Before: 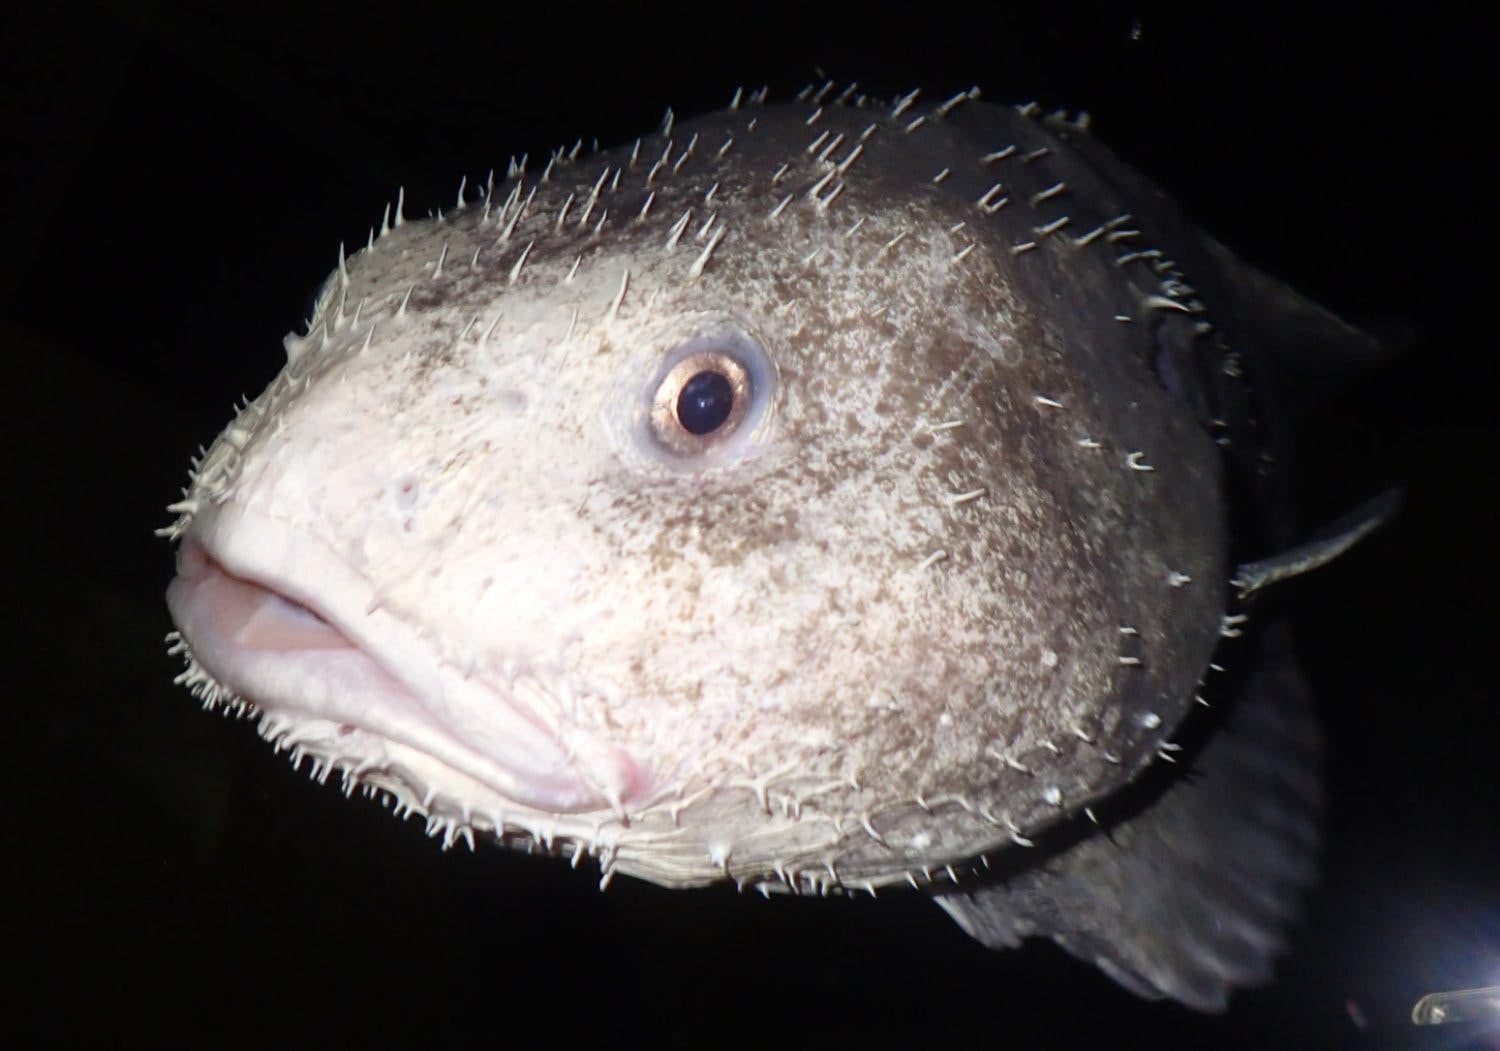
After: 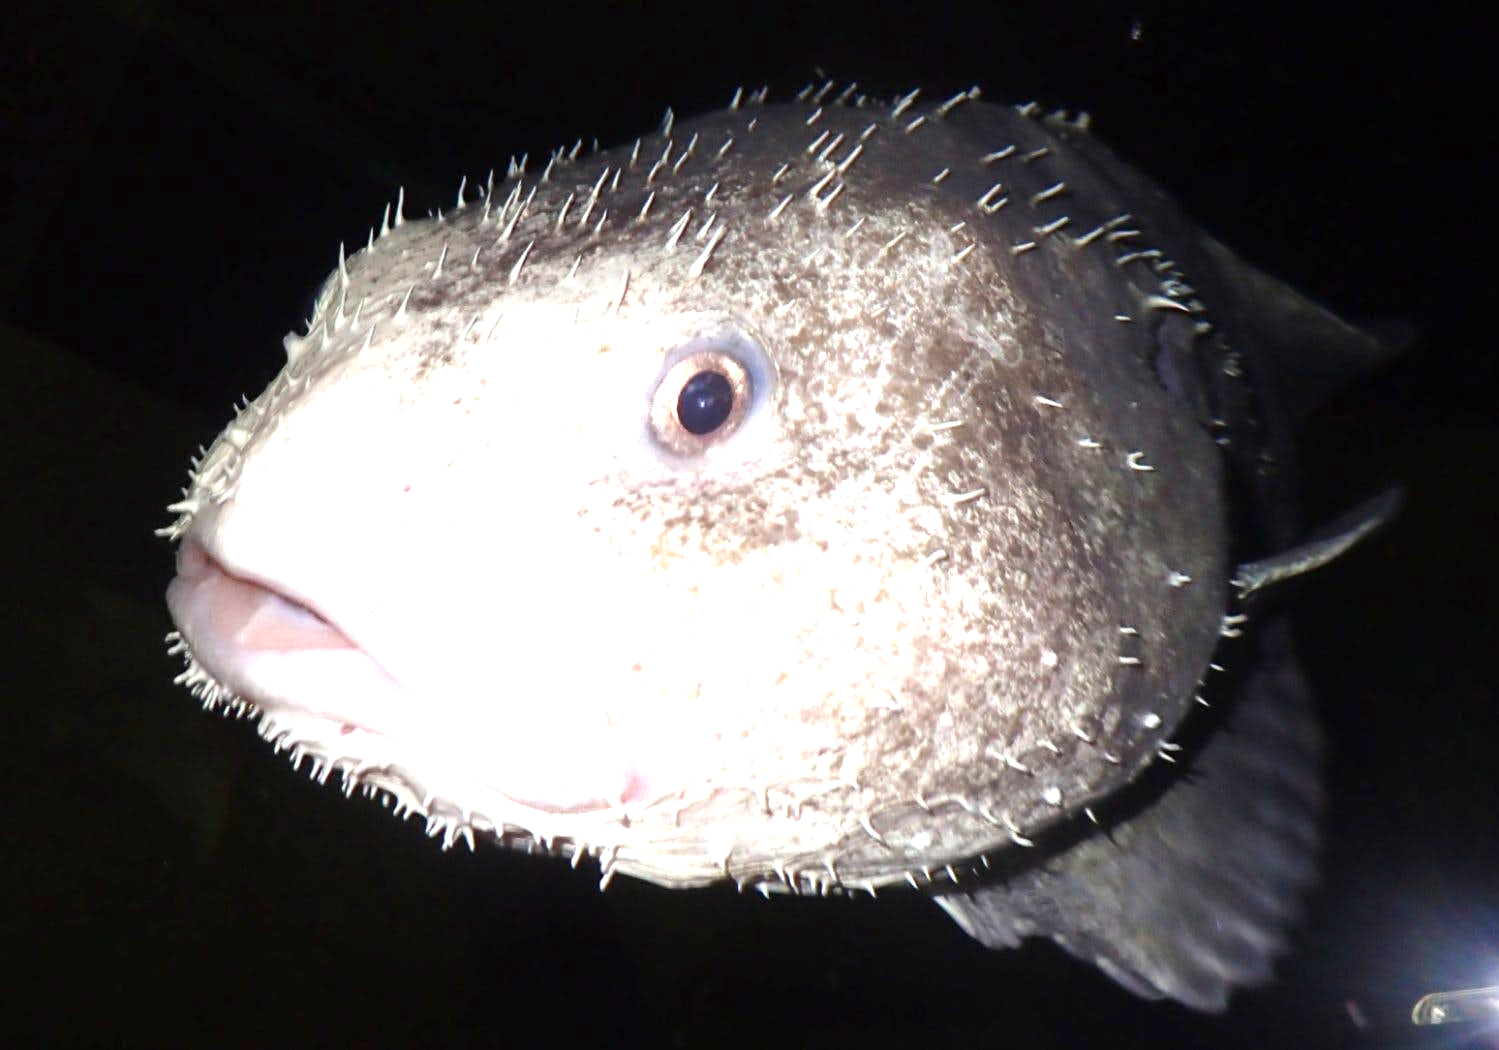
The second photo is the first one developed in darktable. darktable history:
tone equalizer: on, module defaults
exposure: exposure 1 EV, compensate highlight preservation false
